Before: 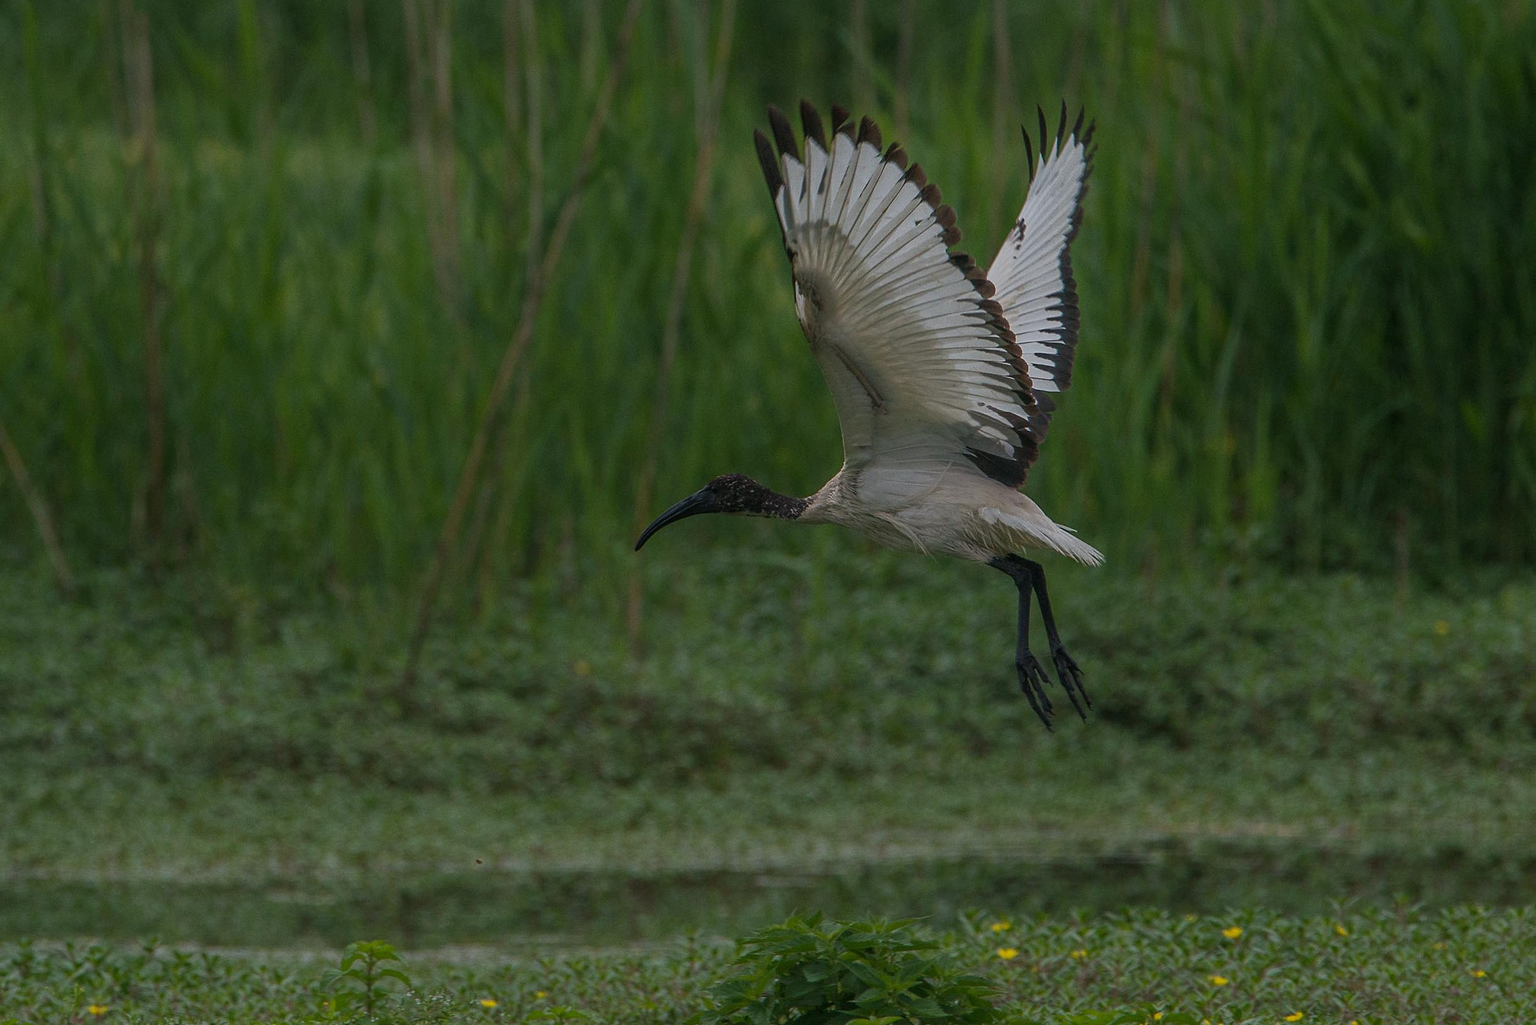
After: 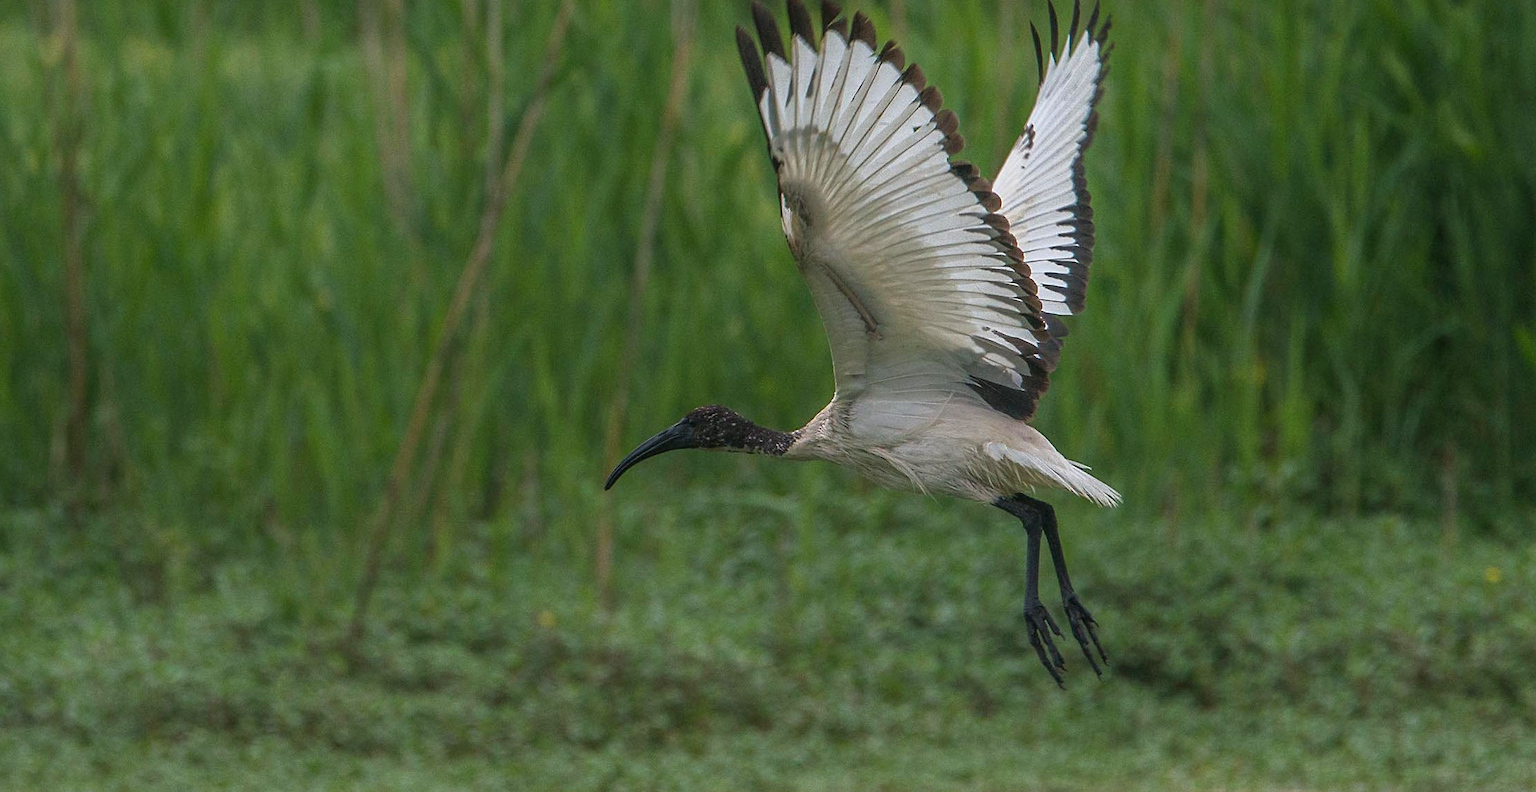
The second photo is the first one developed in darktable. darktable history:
exposure: black level correction 0, exposure 0.9 EV, compensate highlight preservation false
crop: left 5.596%, top 10.314%, right 3.534%, bottom 19.395%
